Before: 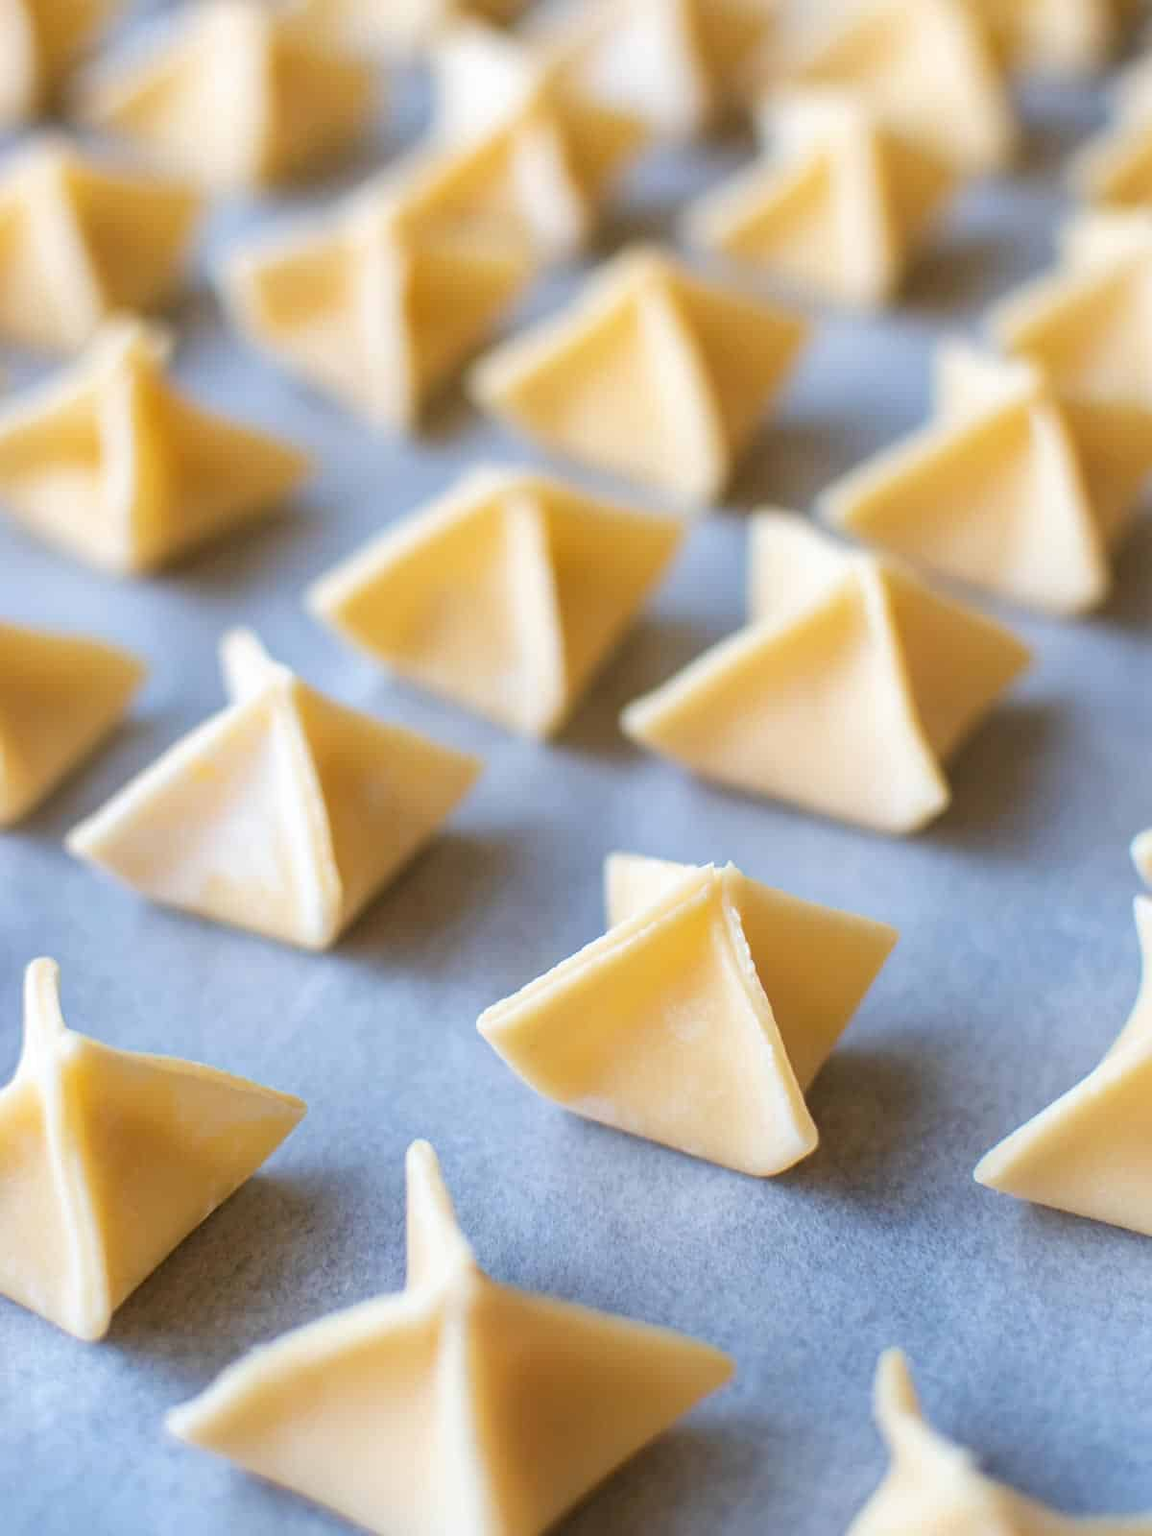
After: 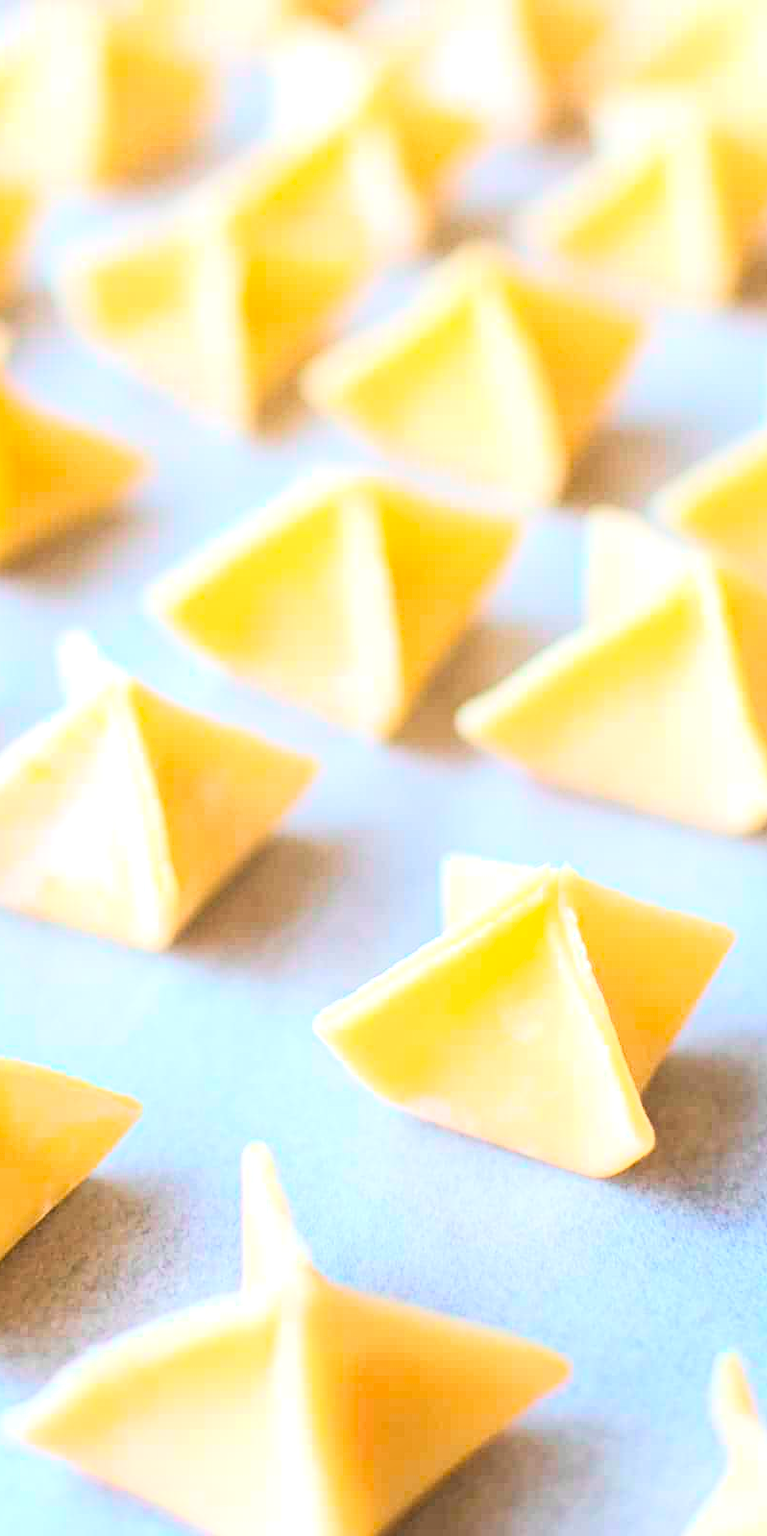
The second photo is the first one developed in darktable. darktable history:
levels: levels [0.073, 0.497, 0.972]
crop and rotate: left 14.292%, right 19.041%
contrast brightness saturation: contrast 0.2, brightness 0.16, saturation 0.22
tone curve: curves: ch0 [(0, 0.087) (0.175, 0.178) (0.466, 0.498) (0.715, 0.764) (1, 0.961)]; ch1 [(0, 0) (0.437, 0.398) (0.476, 0.466) (0.505, 0.505) (0.534, 0.544) (0.612, 0.605) (0.641, 0.643) (1, 1)]; ch2 [(0, 0) (0.359, 0.379) (0.427, 0.453) (0.489, 0.495) (0.531, 0.534) (0.579, 0.579) (1, 1)], color space Lab, independent channels, preserve colors none
color balance rgb: shadows fall-off 101%, linear chroma grading › mid-tones 7.63%, perceptual saturation grading › mid-tones 11.68%, mask middle-gray fulcrum 22.45%, global vibrance 10.11%, saturation formula JzAzBz (2021)
contrast equalizer: y [[0.439, 0.44, 0.442, 0.457, 0.493, 0.498], [0.5 ×6], [0.5 ×6], [0 ×6], [0 ×6]]
exposure: exposure 0.722 EV, compensate highlight preservation false
